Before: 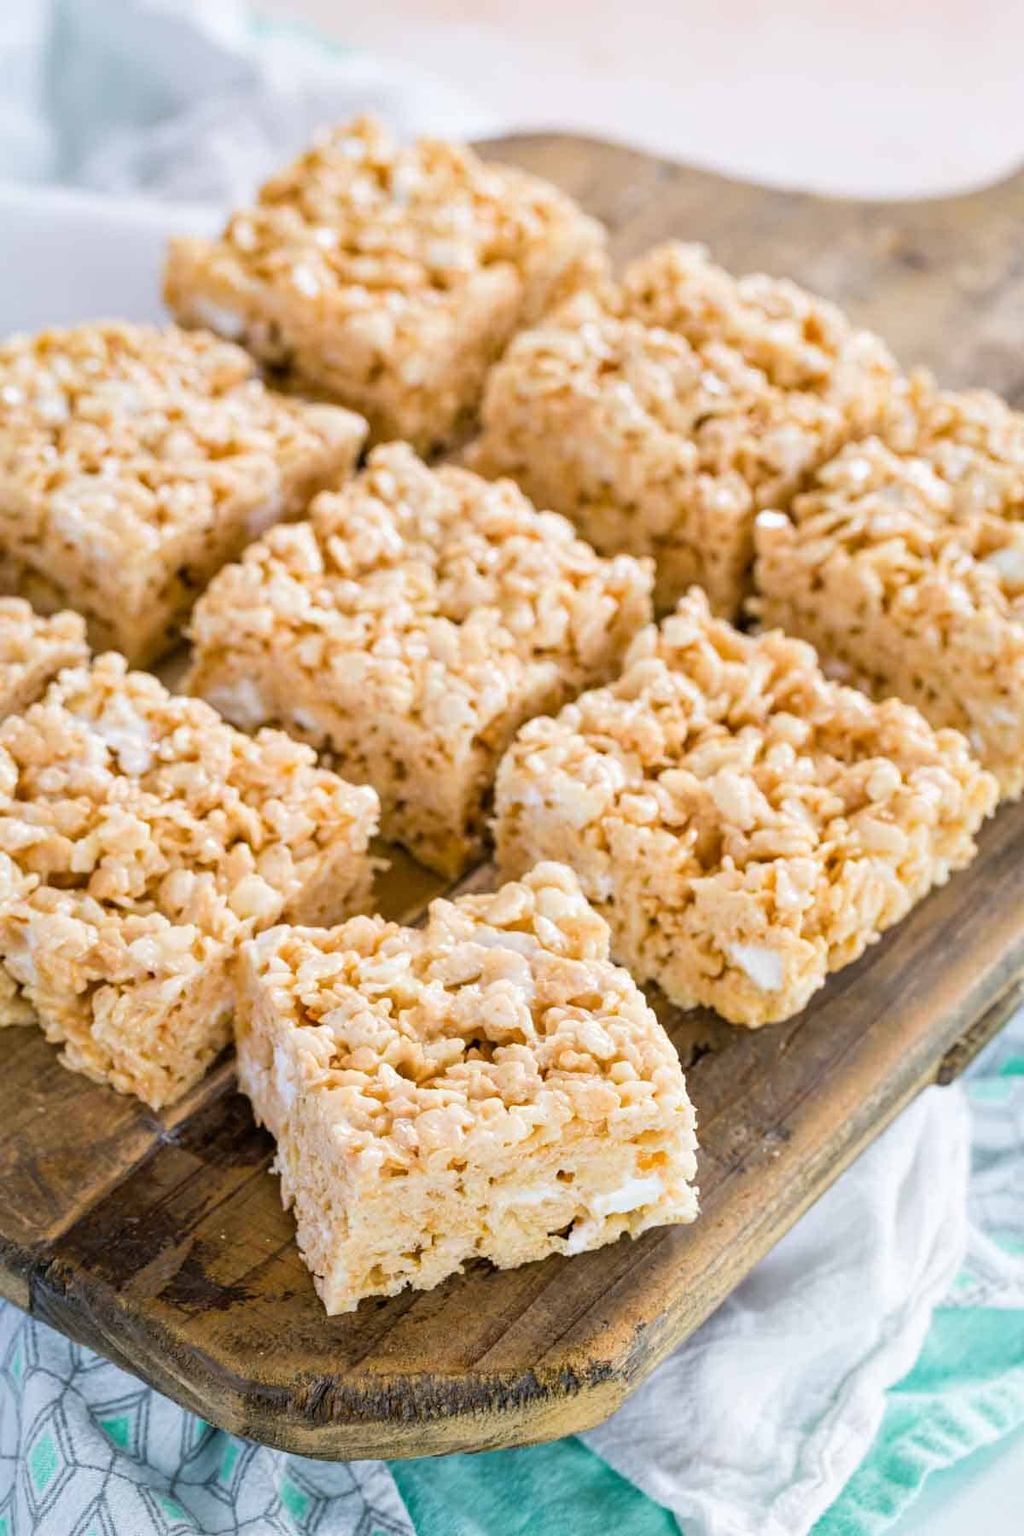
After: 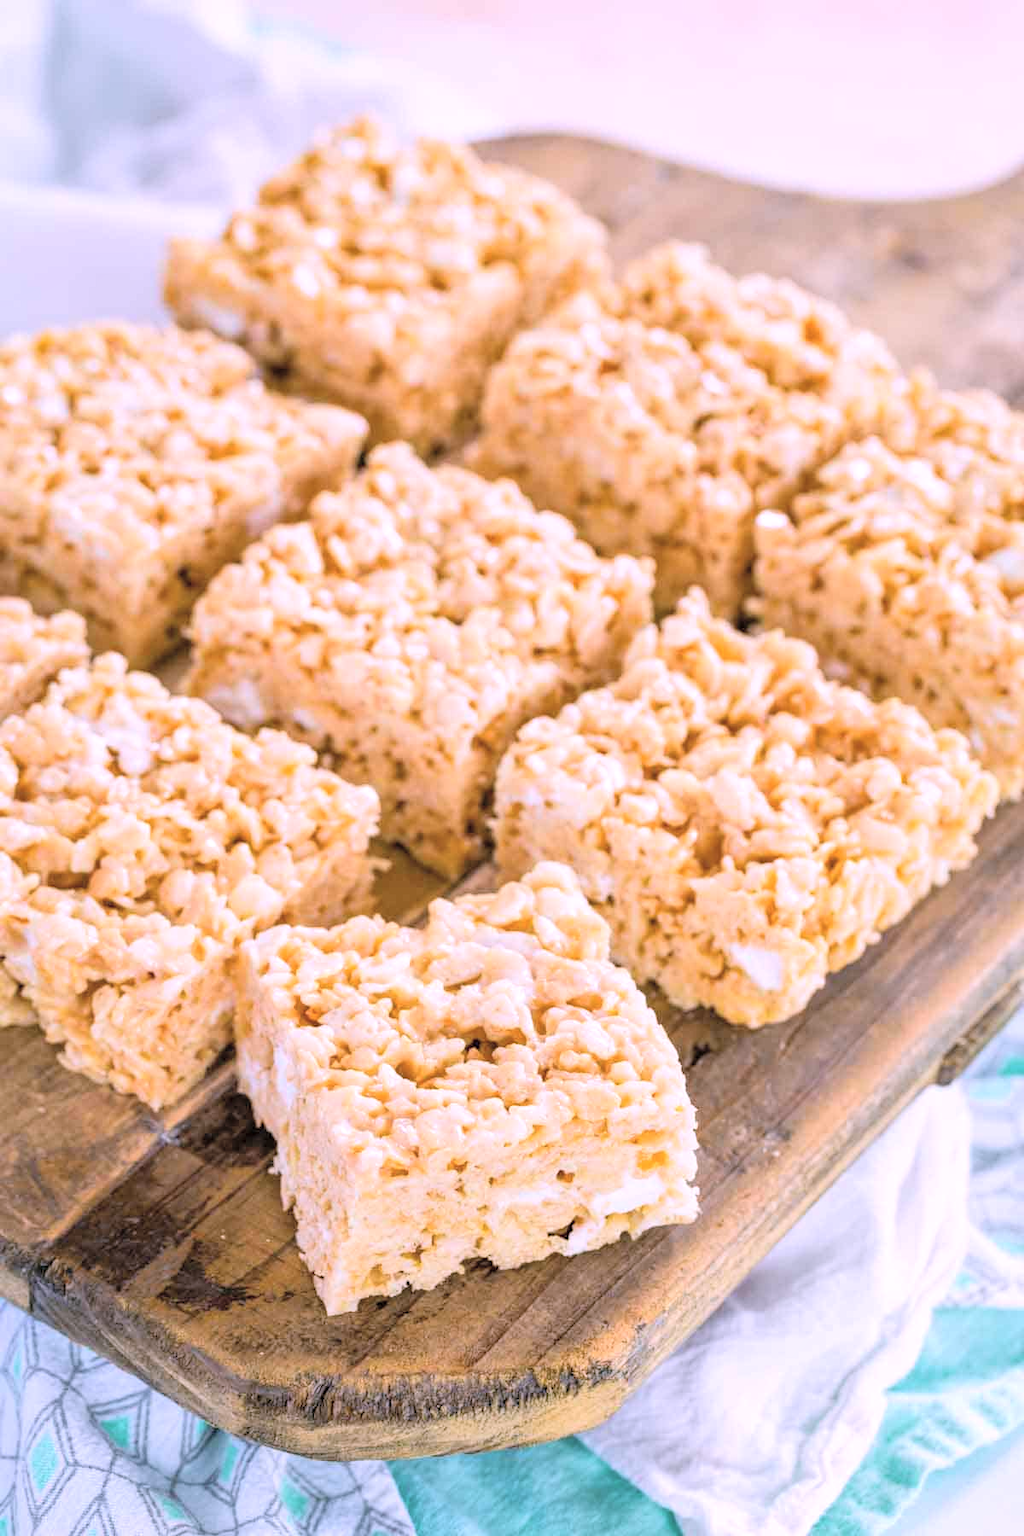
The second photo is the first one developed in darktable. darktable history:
global tonemap: drago (0.7, 100)
shadows and highlights: shadows -88.03, highlights -35.45, shadows color adjustment 99.15%, highlights color adjustment 0%, soften with gaussian
local contrast: highlights 100%, shadows 100%, detail 120%, midtone range 0.2
white balance: red 1.066, blue 1.119
